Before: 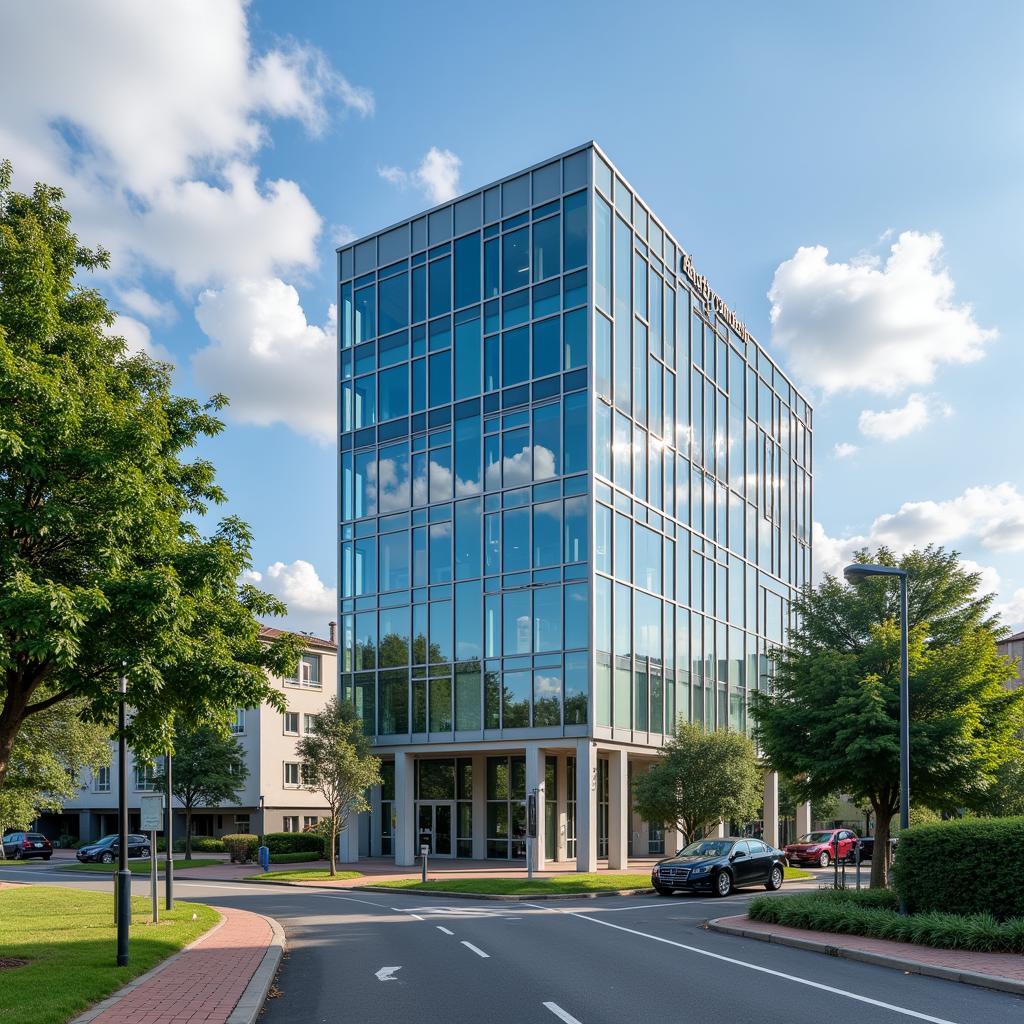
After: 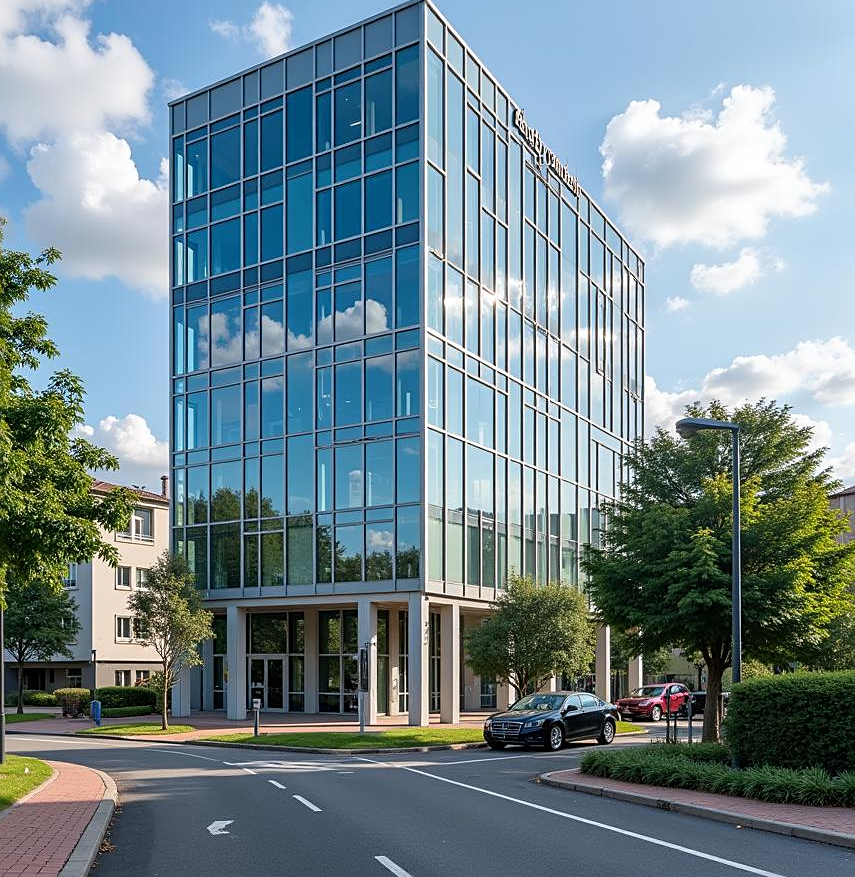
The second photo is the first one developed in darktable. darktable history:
crop: left 16.467%, top 14.272%
sharpen: on, module defaults
